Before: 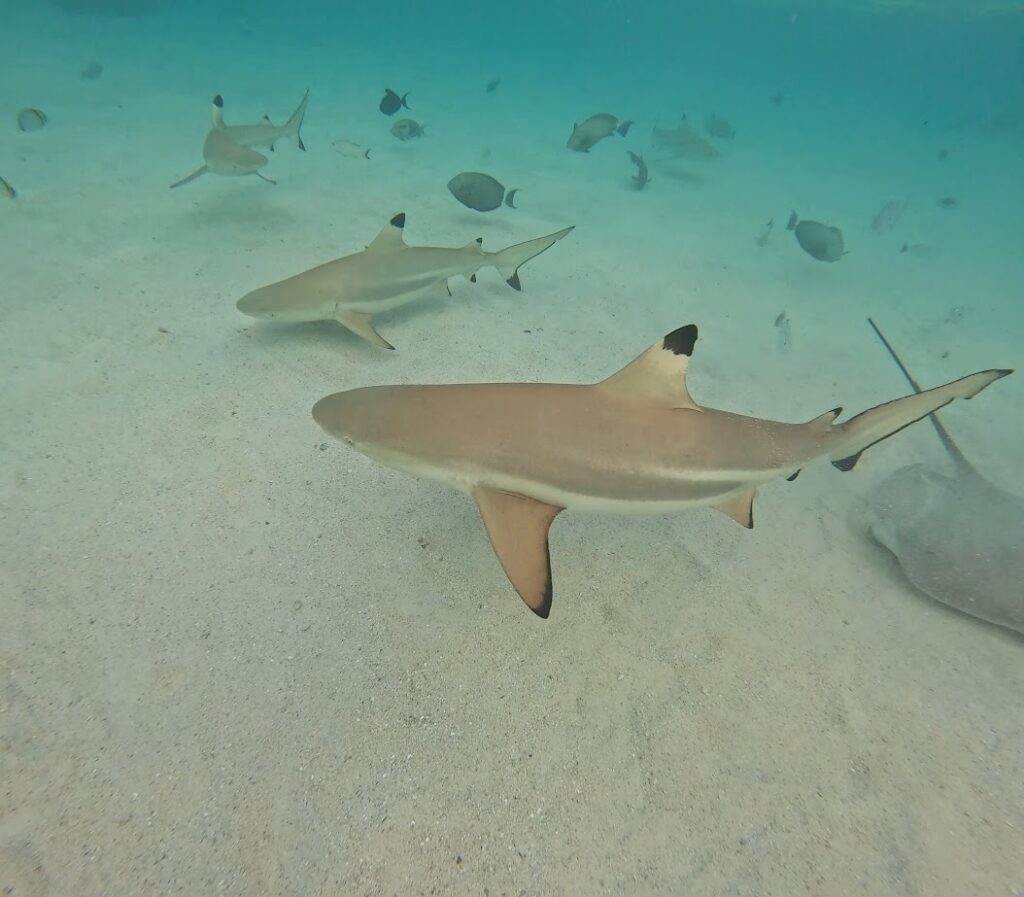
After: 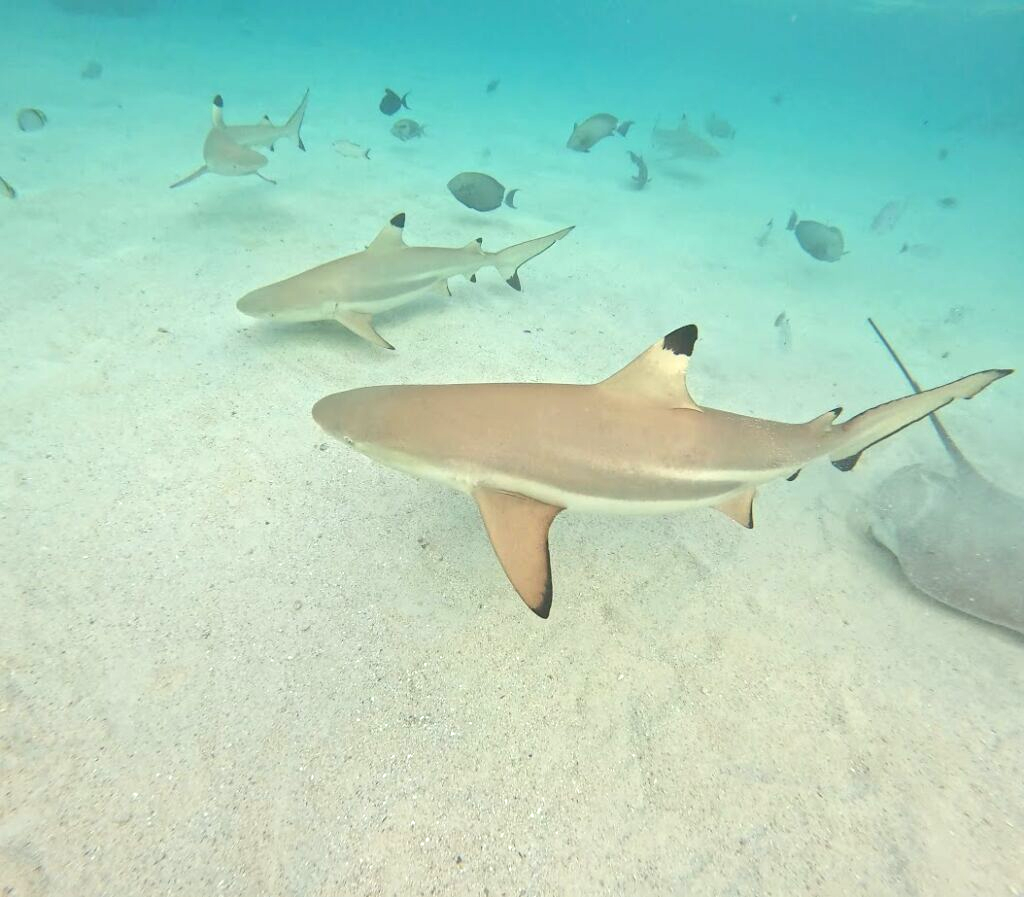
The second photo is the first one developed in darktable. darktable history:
exposure: black level correction 0, exposure 1 EV, compensate exposure bias true, compensate highlight preservation false
